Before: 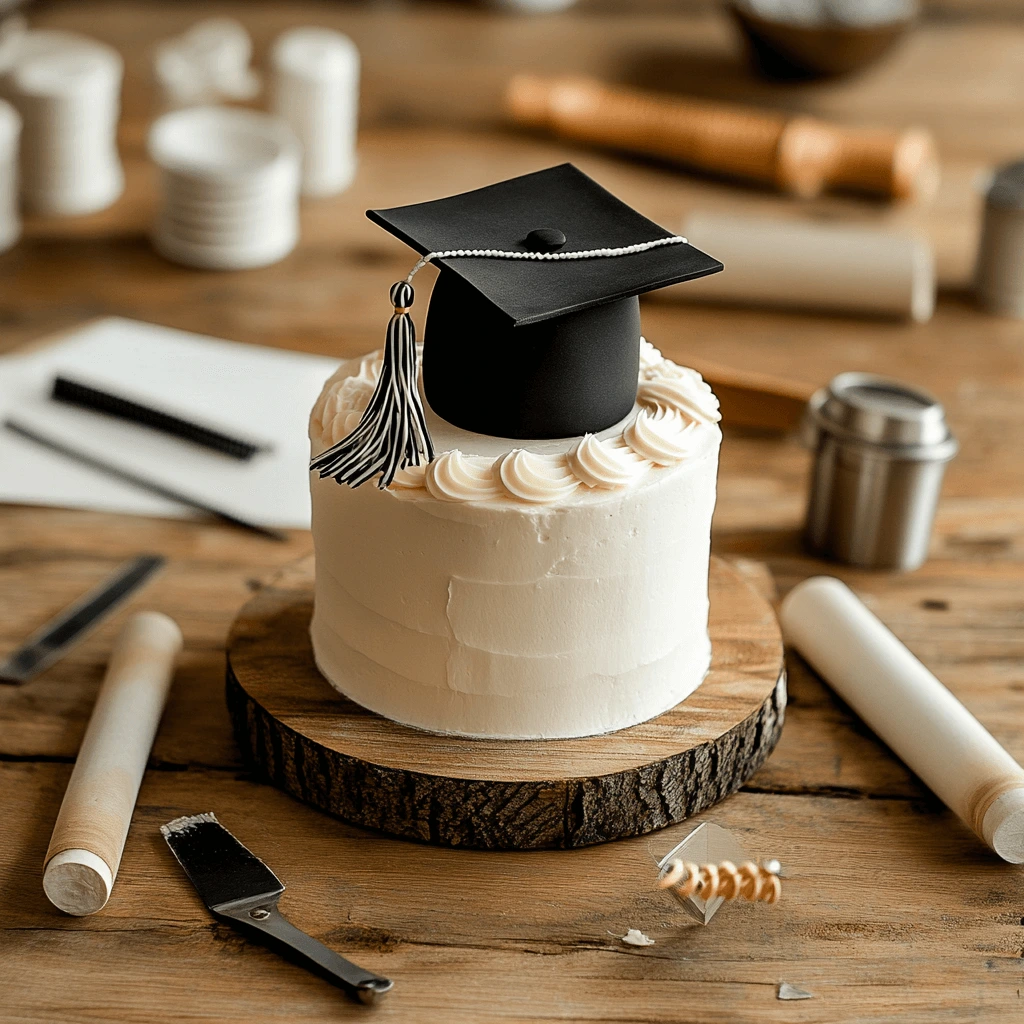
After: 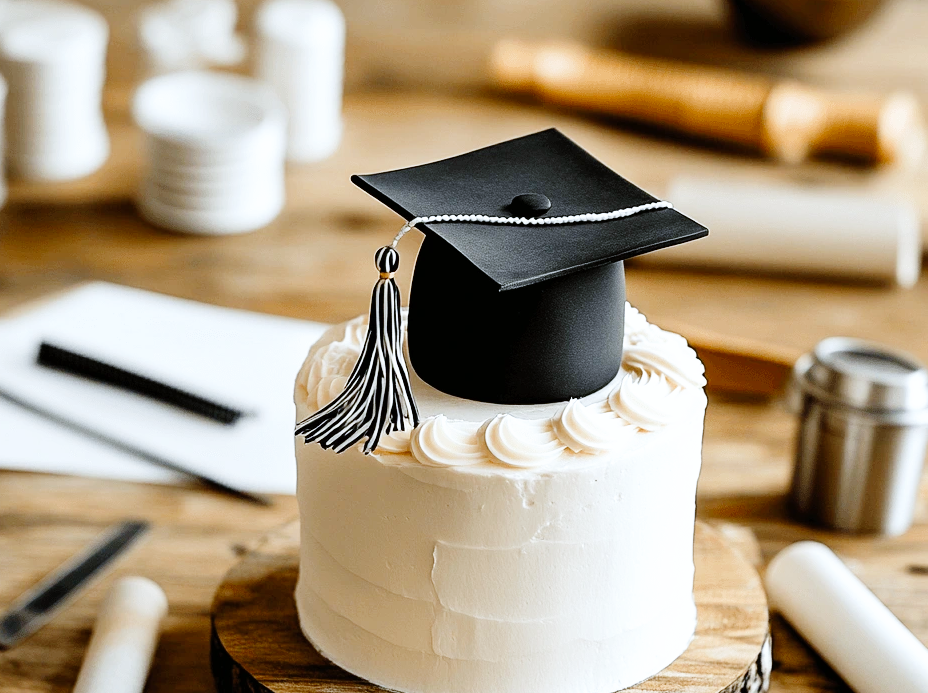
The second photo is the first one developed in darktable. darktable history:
crop: left 1.509%, top 3.452%, right 7.696%, bottom 28.452%
base curve: curves: ch0 [(0, 0) (0.008, 0.007) (0.022, 0.029) (0.048, 0.089) (0.092, 0.197) (0.191, 0.399) (0.275, 0.534) (0.357, 0.65) (0.477, 0.78) (0.542, 0.833) (0.799, 0.973) (1, 1)], preserve colors none
white balance: red 0.931, blue 1.11
